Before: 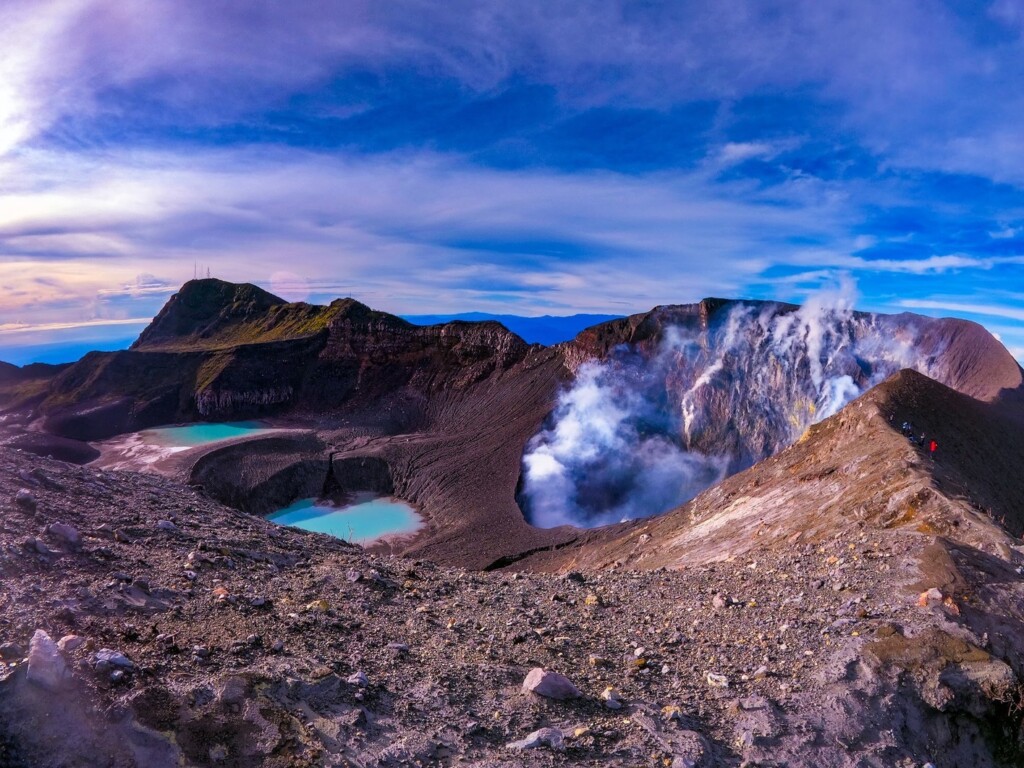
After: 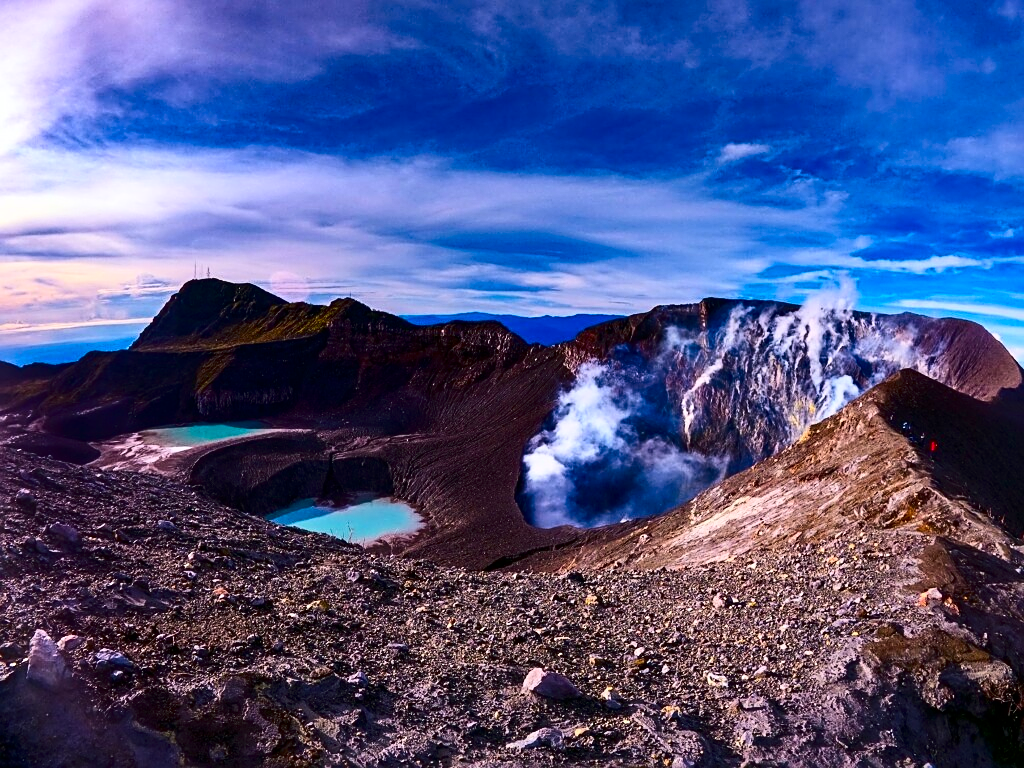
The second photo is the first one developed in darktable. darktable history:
sharpen: on, module defaults
contrast brightness saturation: contrast 0.32, brightness -0.08, saturation 0.17
